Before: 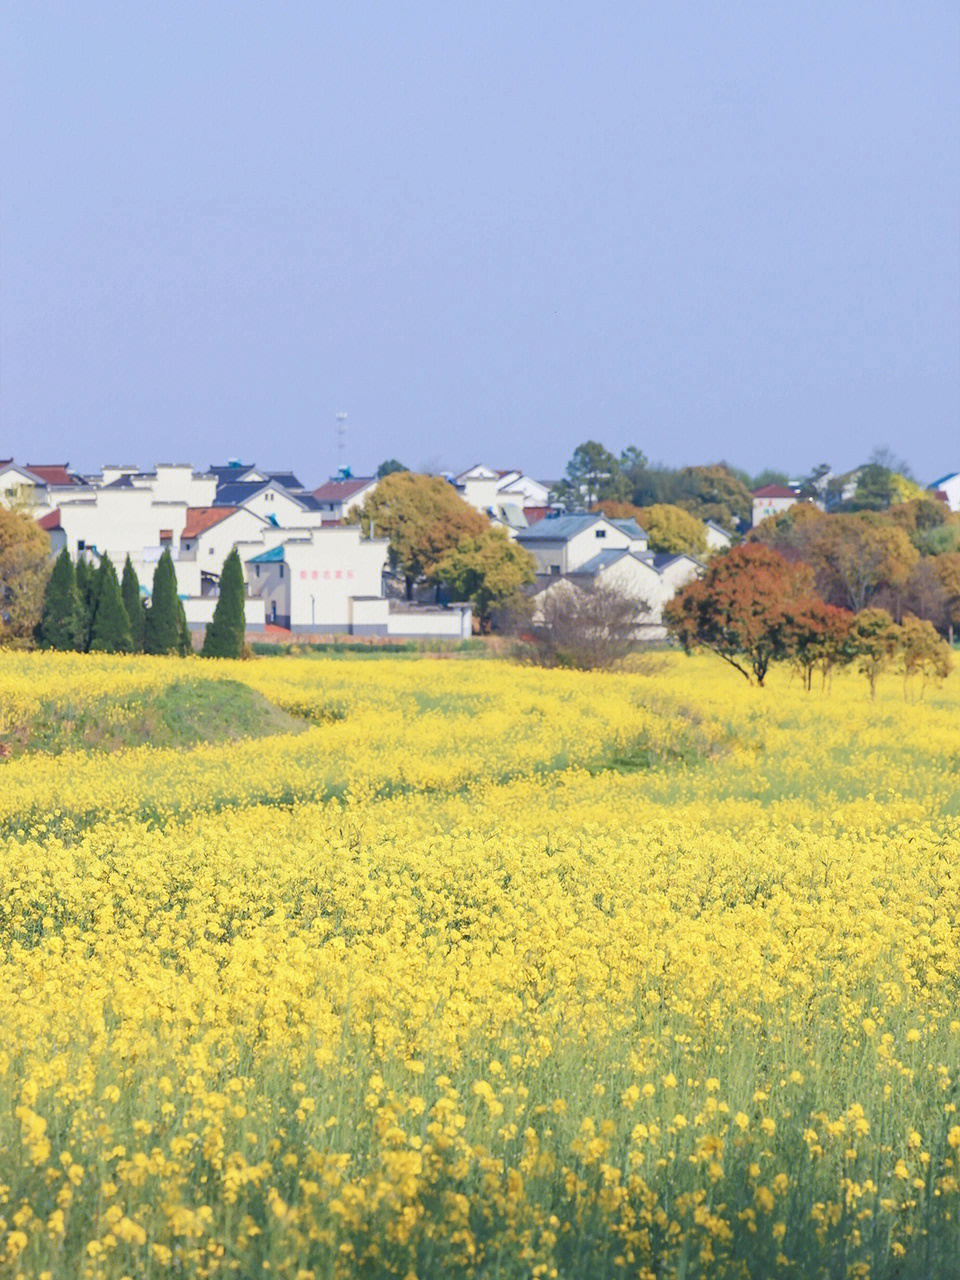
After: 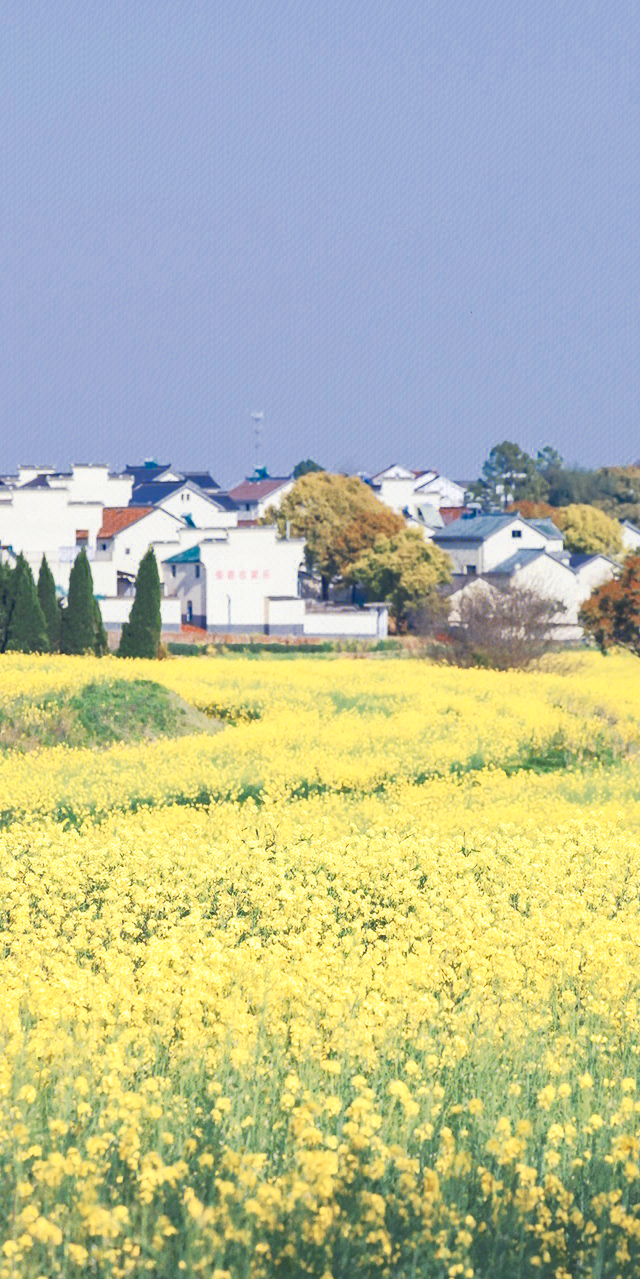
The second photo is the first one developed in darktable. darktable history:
tone curve: curves: ch0 [(0, 0.028) (0.138, 0.156) (0.468, 0.516) (0.754, 0.823) (1, 1)], preserve colors none
tone equalizer: -8 EV 0.02 EV, -7 EV -0.006 EV, -6 EV 0.031 EV, -5 EV 0.035 EV, -4 EV 0.24 EV, -3 EV 0.622 EV, -2 EV 0.577 EV, -1 EV 0.174 EV, +0 EV 0.038 EV, edges refinement/feathering 500, mask exposure compensation -1.57 EV, preserve details no
shadows and highlights: on, module defaults
haze removal: compatibility mode true, adaptive false
crop and rotate: left 8.772%, right 24.547%
color zones: curves: ch0 [(0, 0.5) (0.125, 0.4) (0.25, 0.5) (0.375, 0.4) (0.5, 0.4) (0.625, 0.35) (0.75, 0.35) (0.875, 0.5)]; ch1 [(0, 0.35) (0.125, 0.45) (0.25, 0.35) (0.375, 0.35) (0.5, 0.35) (0.625, 0.35) (0.75, 0.45) (0.875, 0.35)]; ch2 [(0, 0.6) (0.125, 0.5) (0.25, 0.5) (0.375, 0.6) (0.5, 0.6) (0.625, 0.5) (0.75, 0.5) (0.875, 0.5)]
